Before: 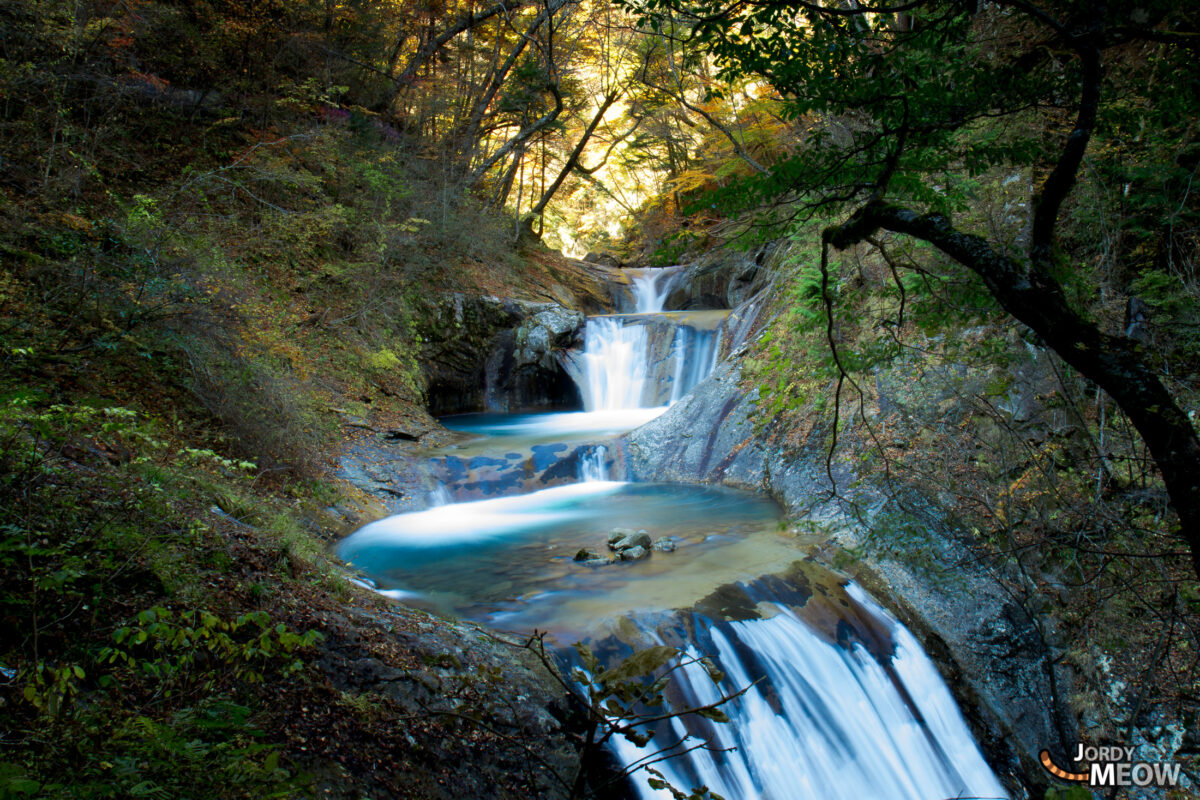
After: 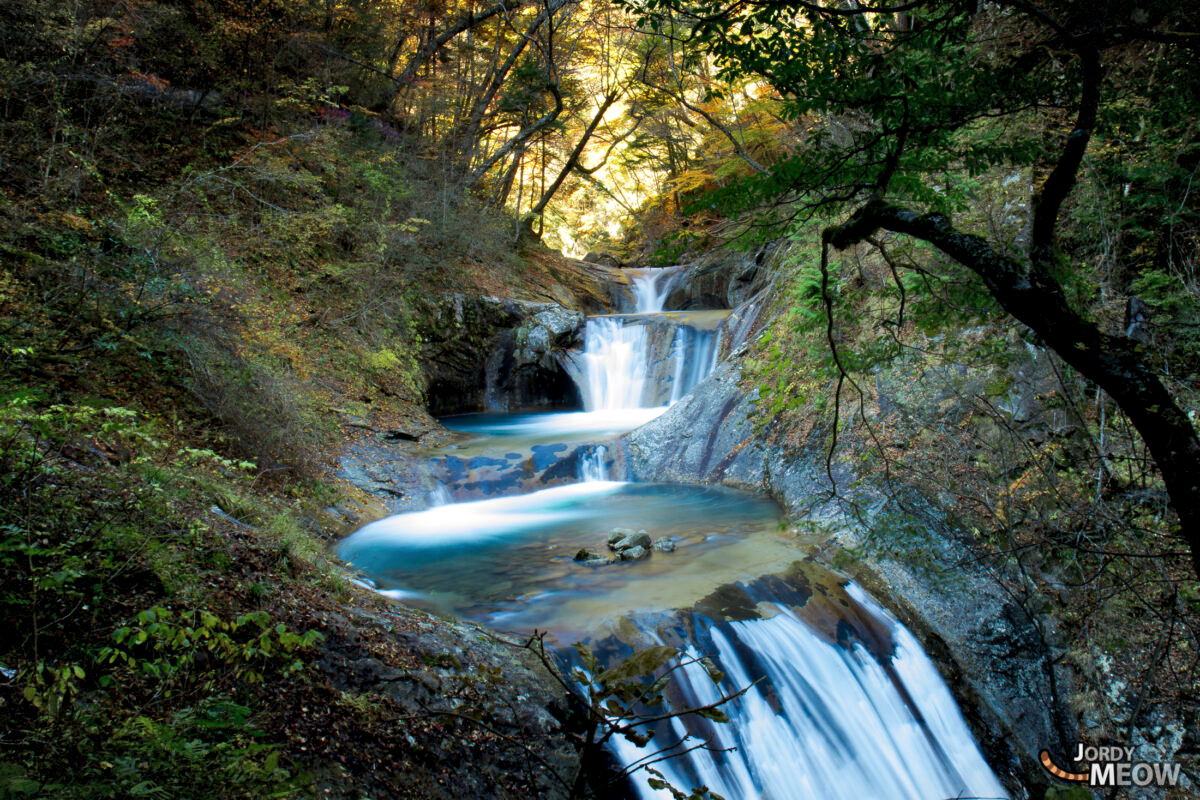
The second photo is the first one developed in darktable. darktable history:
local contrast: highlights 100%, shadows 100%, detail 120%, midtone range 0.2
vignetting: fall-off start 100%, brightness -0.406, saturation -0.3, width/height ratio 1.324, dithering 8-bit output, unbound false
shadows and highlights: shadows 37.27, highlights -28.18, soften with gaussian
